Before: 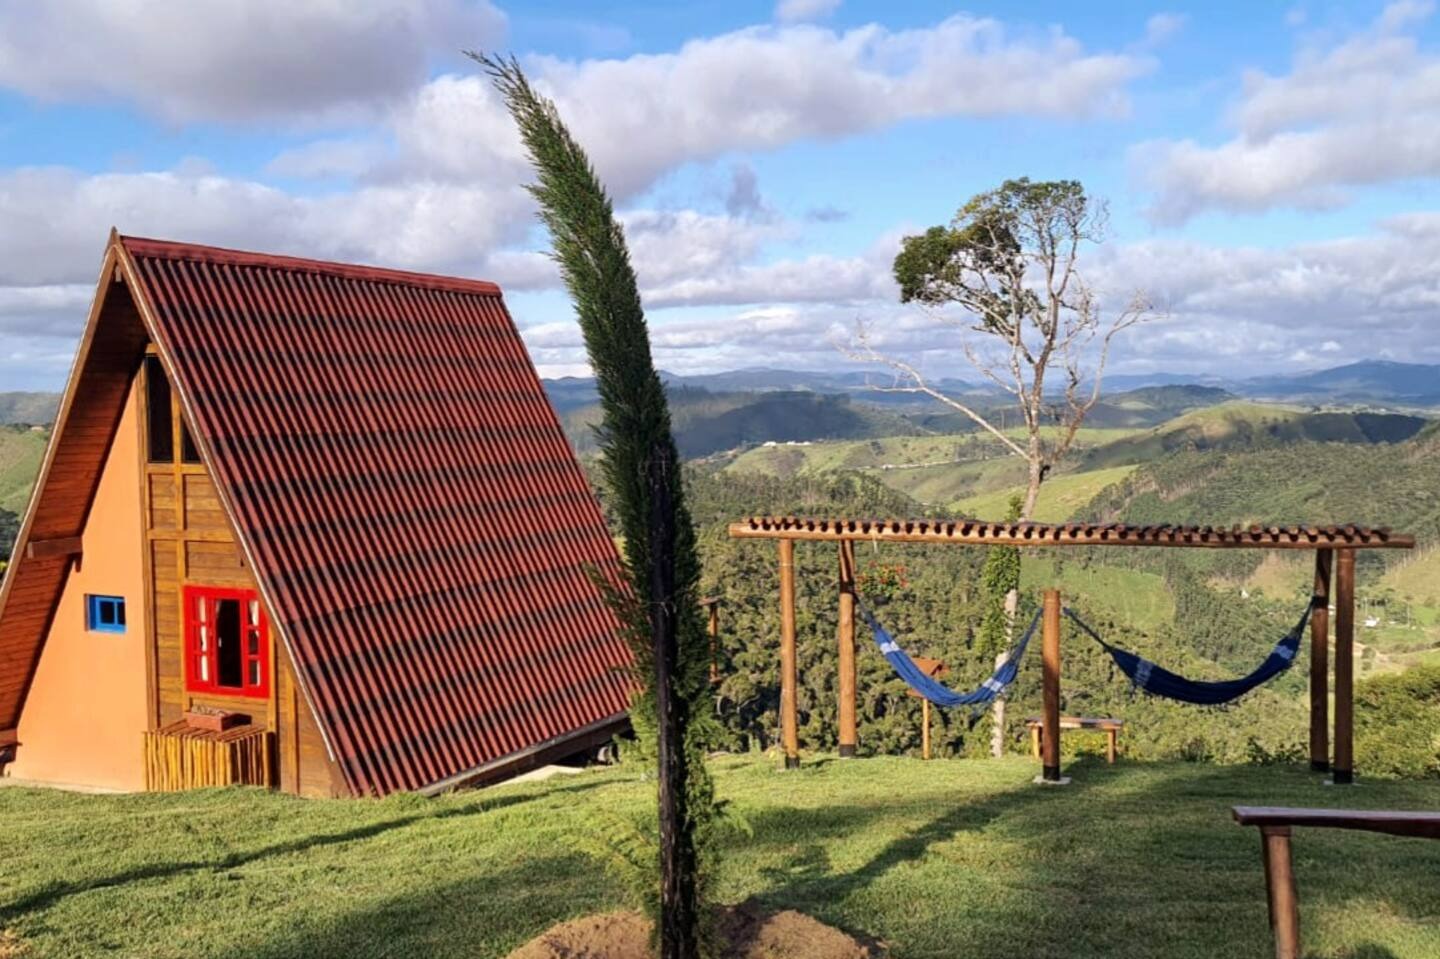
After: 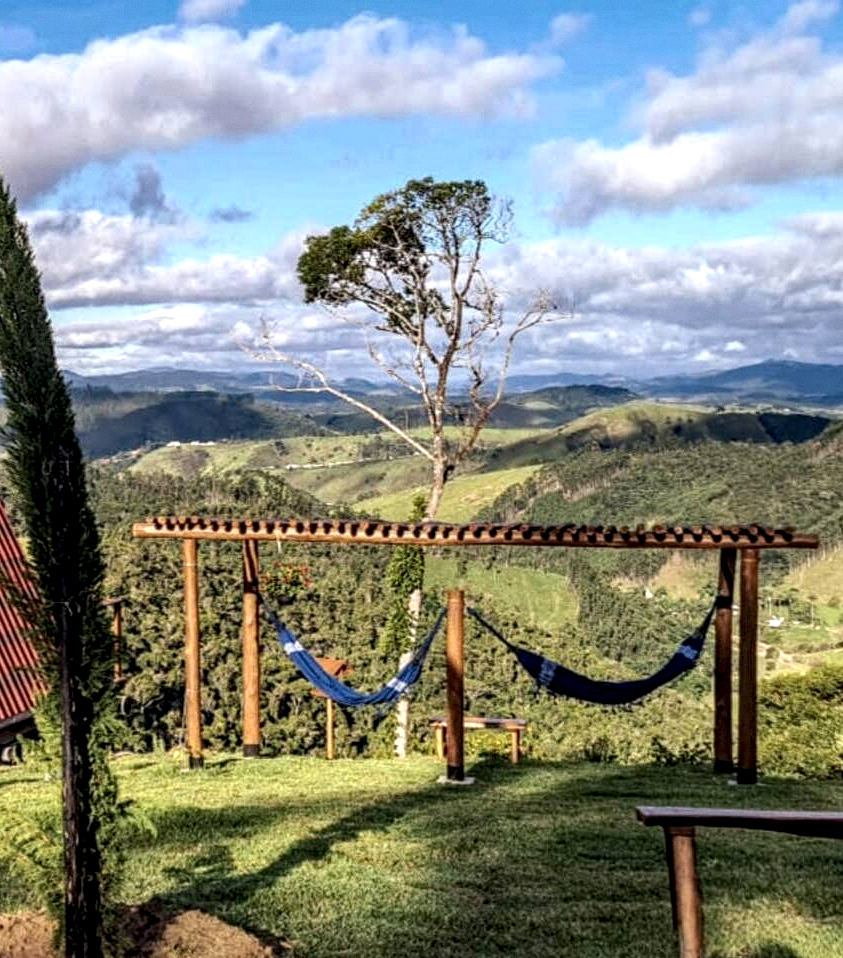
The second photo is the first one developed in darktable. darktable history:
haze removal: compatibility mode true, adaptive false
grain: coarseness 0.09 ISO, strength 10%
crop: left 41.402%
local contrast: highlights 0%, shadows 0%, detail 182%
